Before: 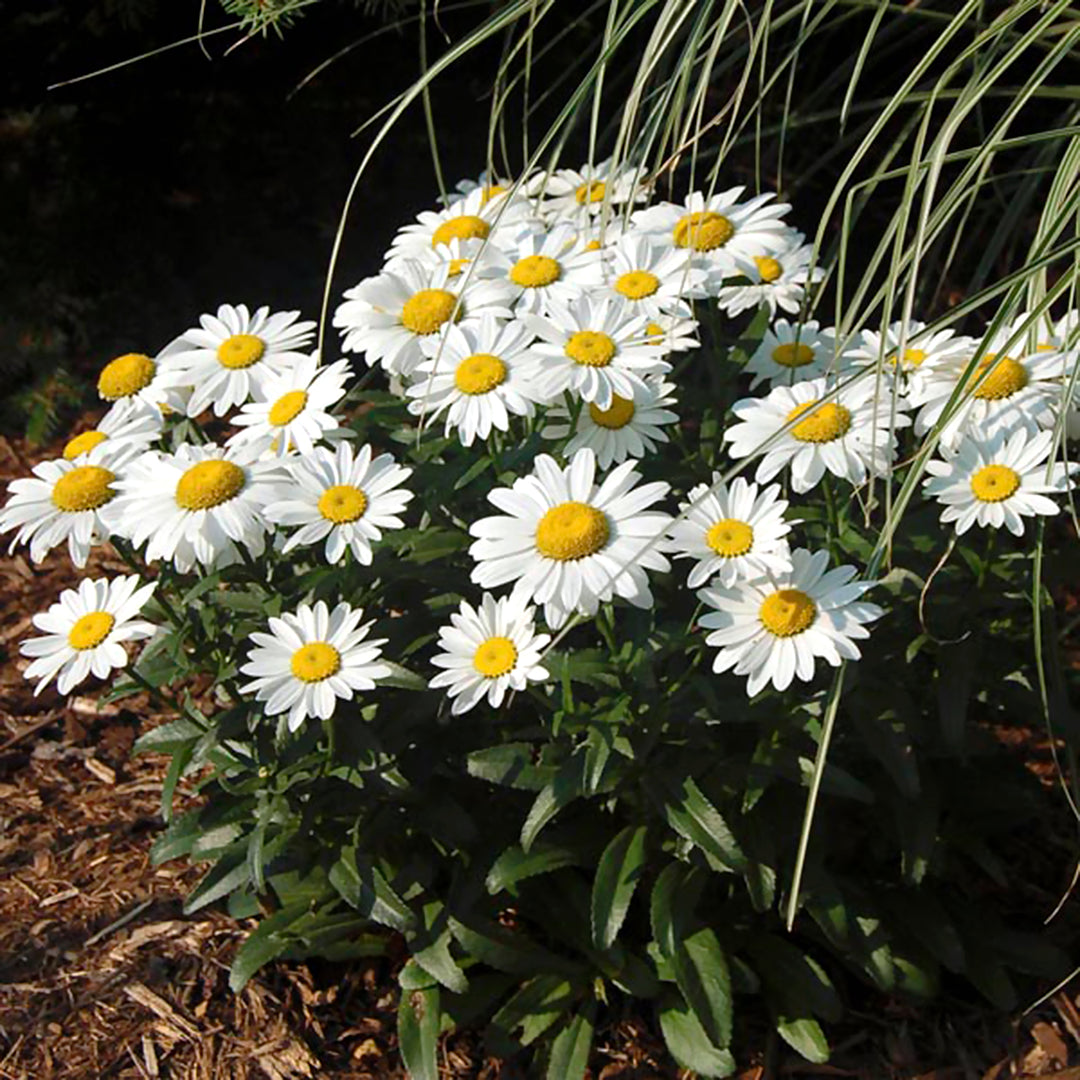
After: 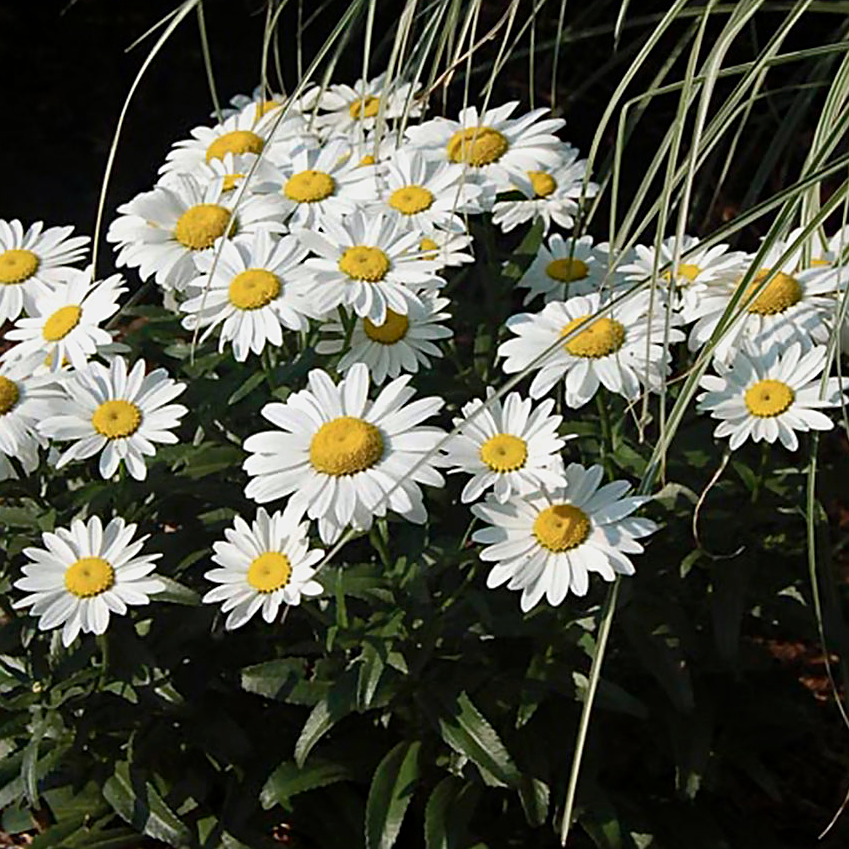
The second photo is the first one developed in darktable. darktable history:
crop and rotate: left 20.927%, top 7.892%, right 0.459%, bottom 13.423%
contrast brightness saturation: contrast 0.11, saturation -0.152
haze removal: compatibility mode true, adaptive false
sharpen: on, module defaults
exposure: exposure -0.259 EV, compensate highlight preservation false
